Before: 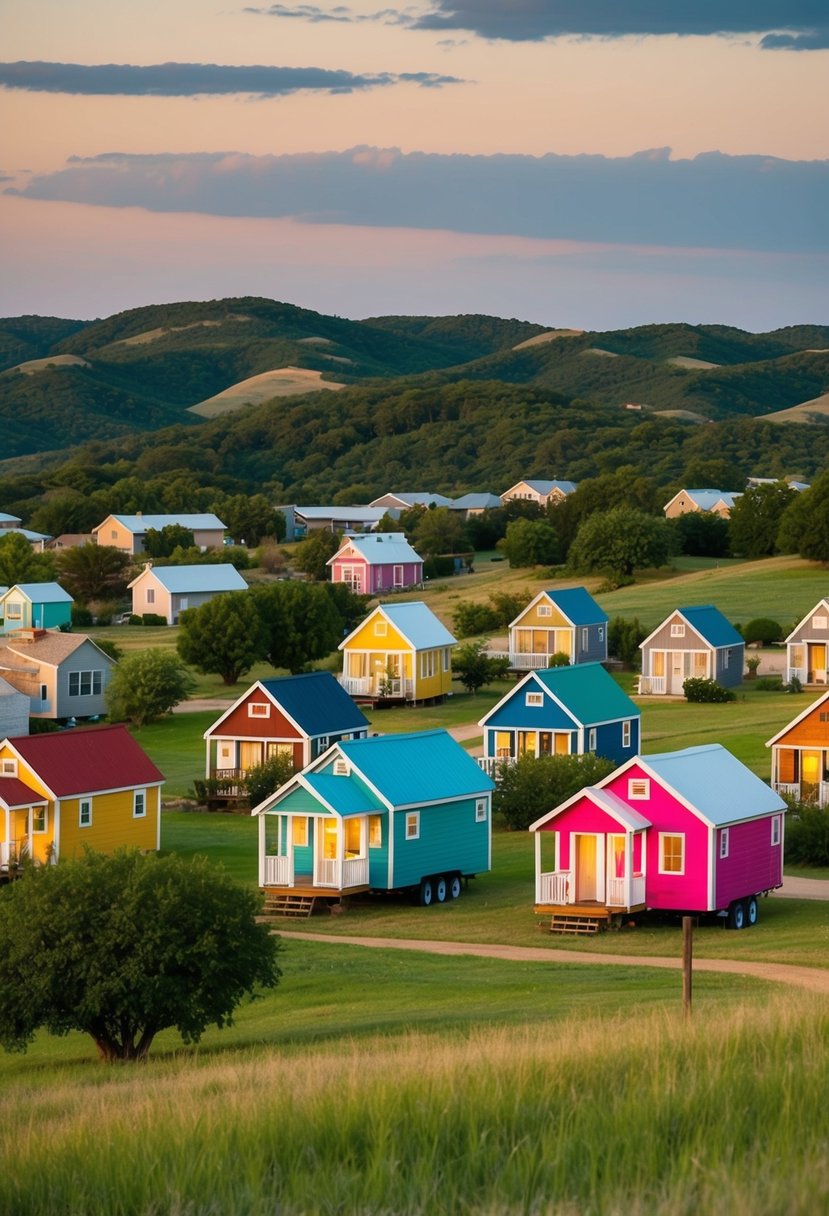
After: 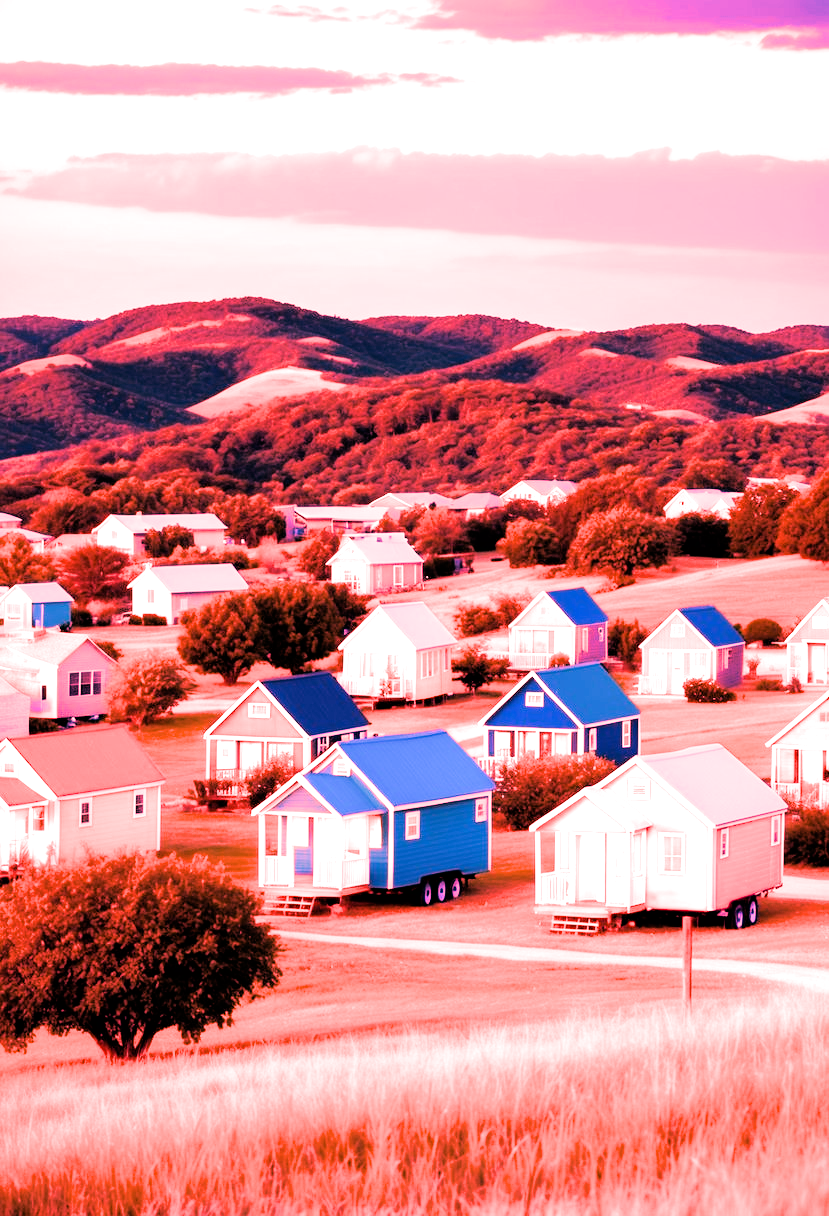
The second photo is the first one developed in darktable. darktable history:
white balance: red 4.26, blue 1.802
filmic rgb: black relative exposure -5 EV, hardness 2.88, contrast 1.3, highlights saturation mix -30%
